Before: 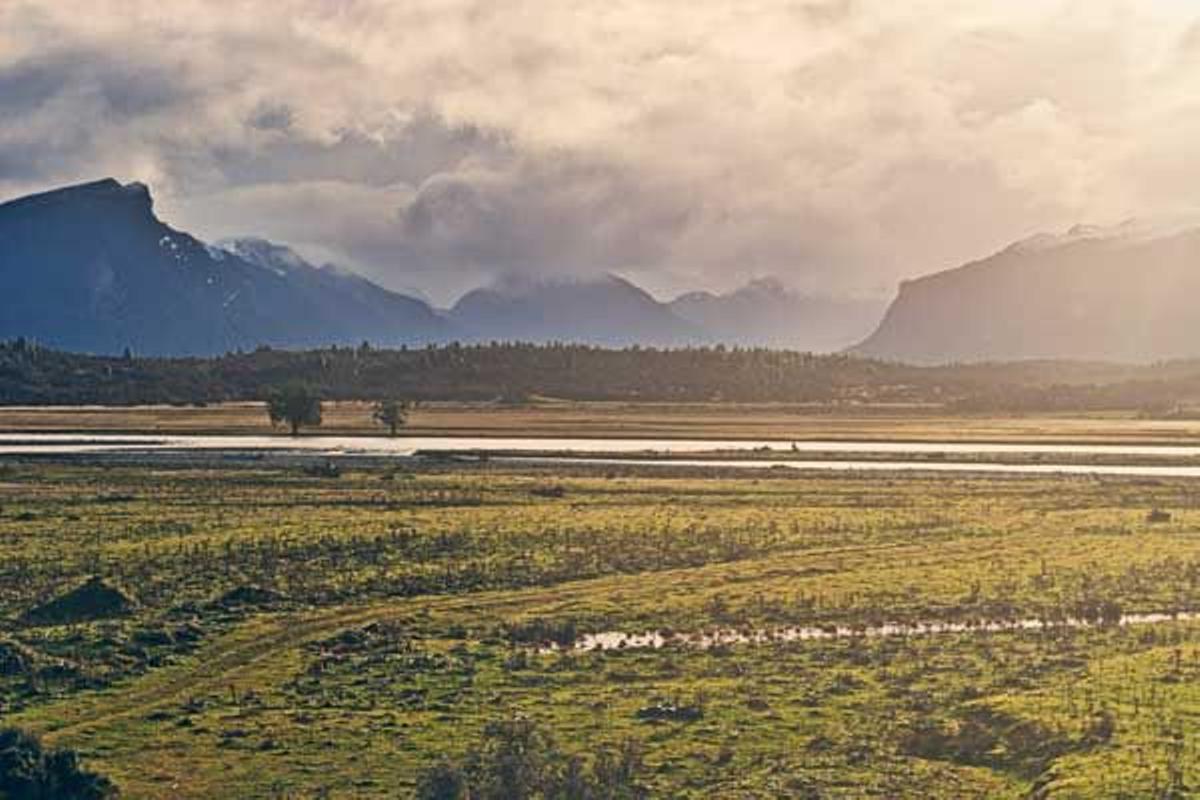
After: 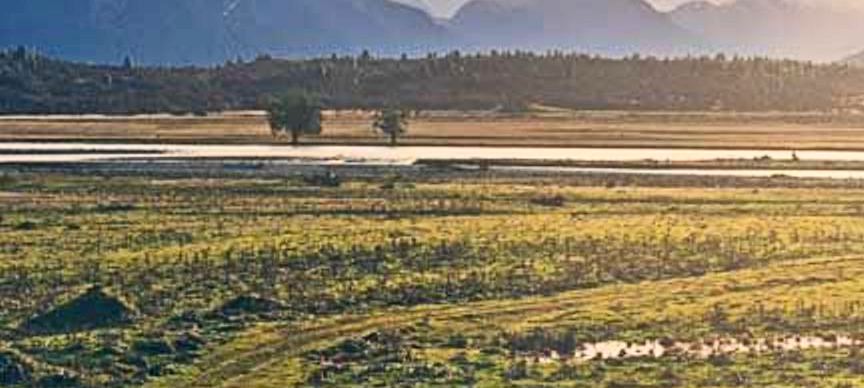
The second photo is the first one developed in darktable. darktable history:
exposure: compensate highlight preservation false
contrast brightness saturation: contrast 0.2, brightness 0.16, saturation 0.22
crop: top 36.498%, right 27.964%, bottom 14.995%
